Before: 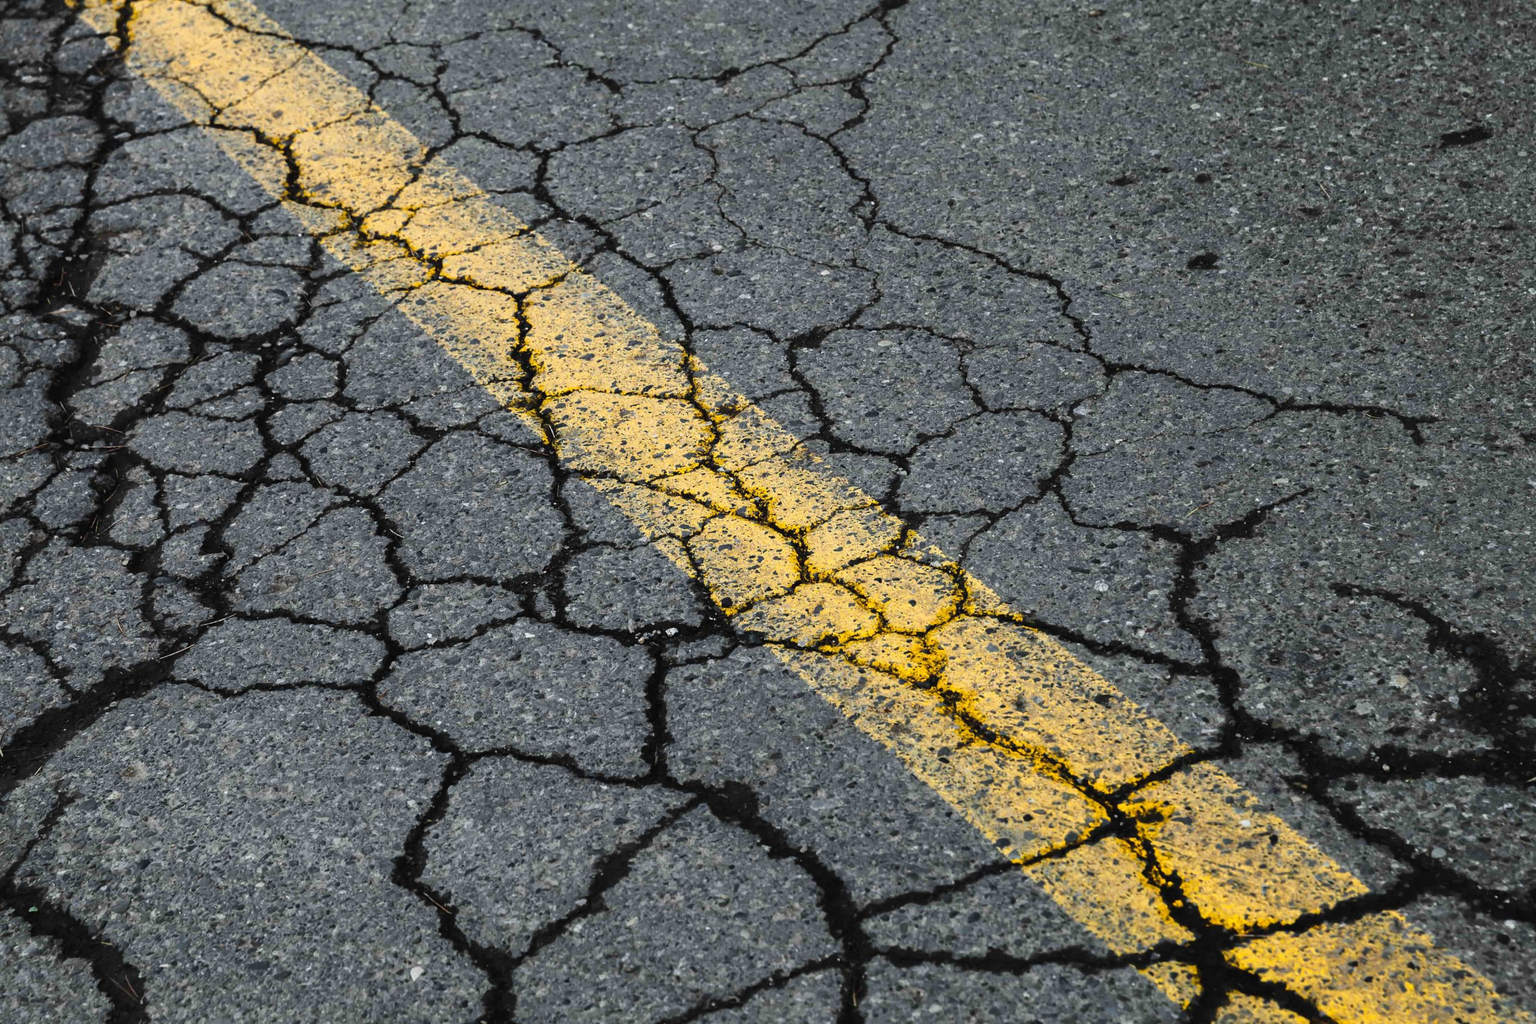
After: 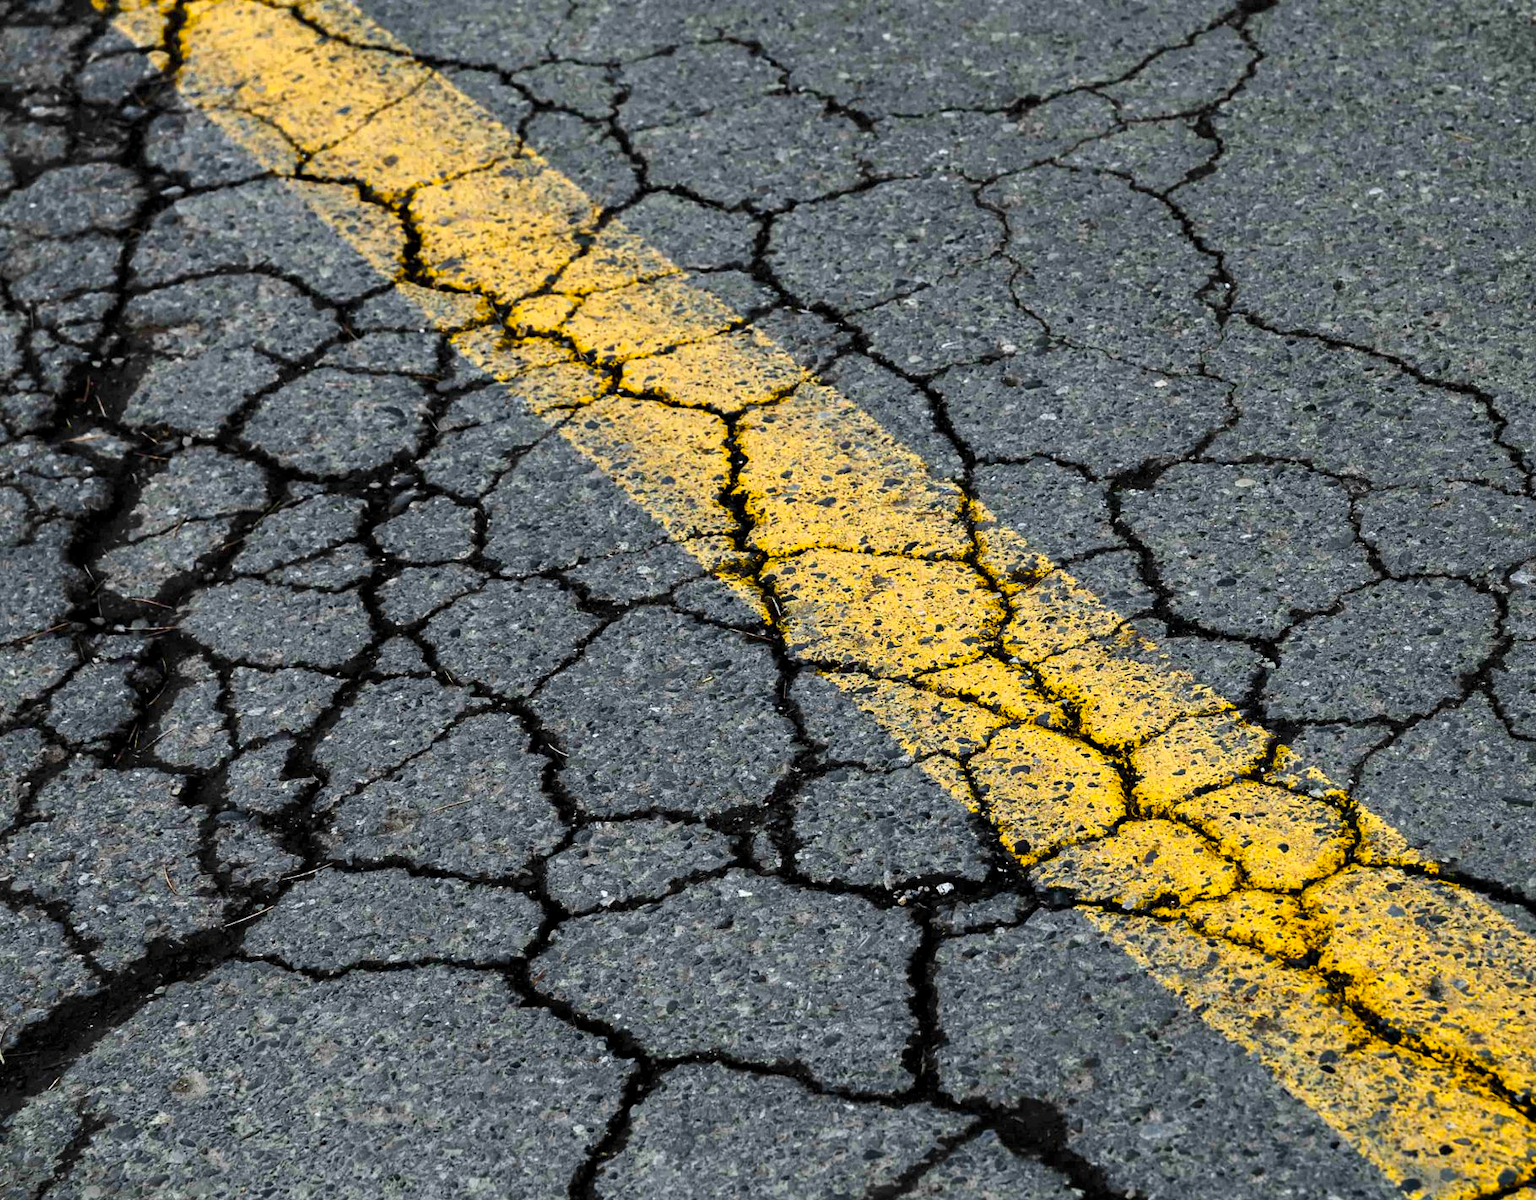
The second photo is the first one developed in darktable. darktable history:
crop: right 28.885%, bottom 16.626%
shadows and highlights: shadows 24.5, highlights -78.15, soften with gaussian
contrast equalizer: octaves 7, y [[0.6 ×6], [0.55 ×6], [0 ×6], [0 ×6], [0 ×6]], mix 0.3
color balance rgb: perceptual saturation grading › global saturation 20%, global vibrance 20%
